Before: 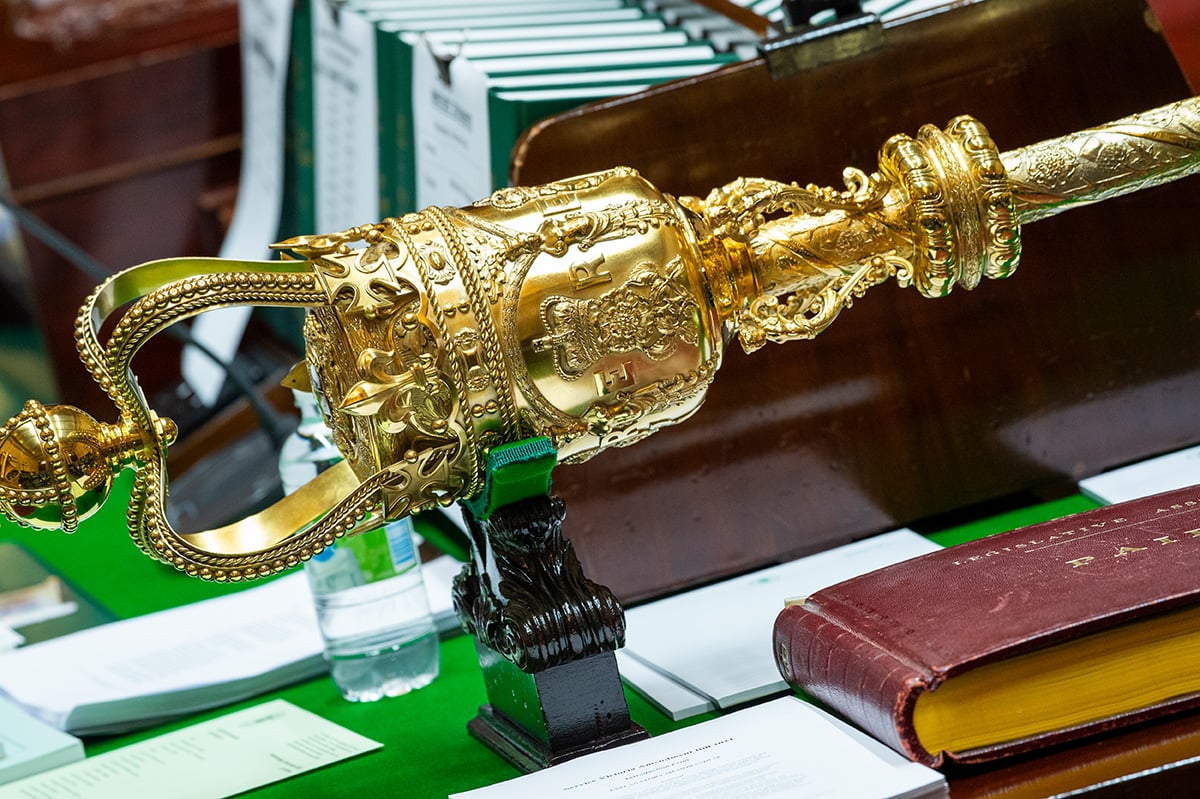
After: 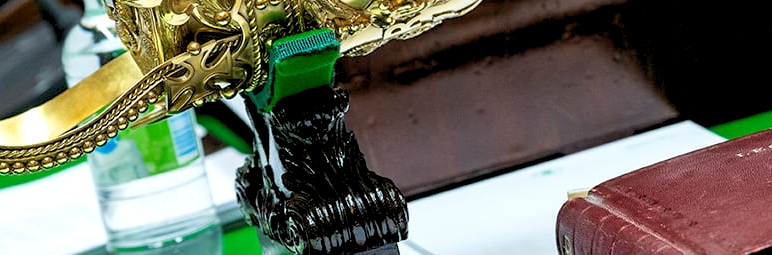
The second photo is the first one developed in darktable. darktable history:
crop: left 18.091%, top 51.13%, right 17.525%, bottom 16.85%
rgb levels: levels [[0.013, 0.434, 0.89], [0, 0.5, 1], [0, 0.5, 1]]
